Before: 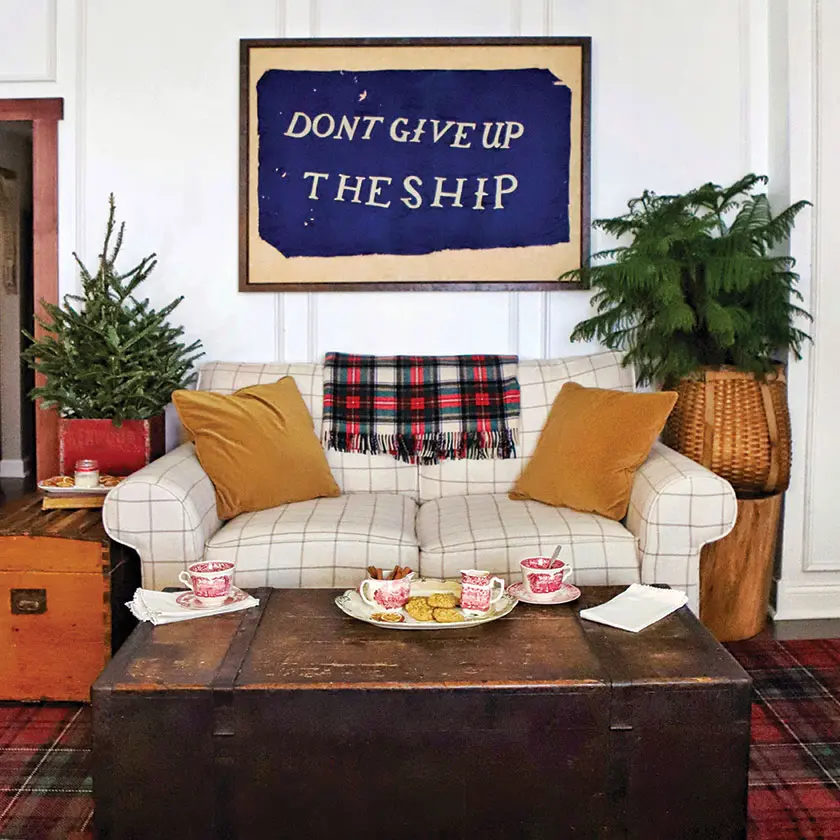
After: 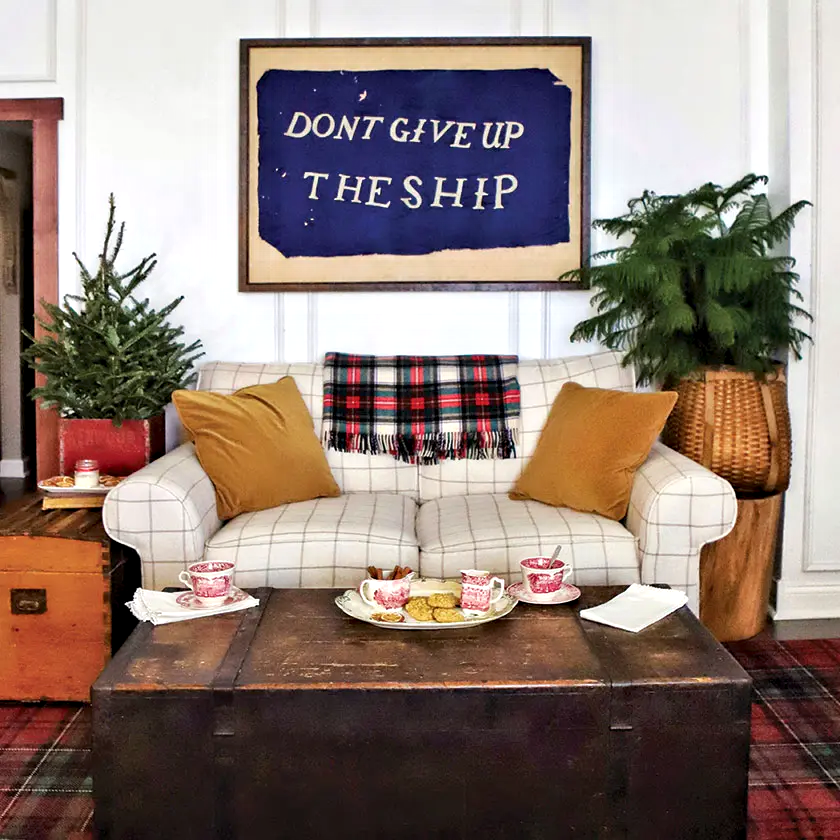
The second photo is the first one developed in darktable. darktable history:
contrast equalizer: y [[0.514, 0.573, 0.581, 0.508, 0.5, 0.5], [0.5 ×6], [0.5 ×6], [0 ×6], [0 ×6]]
exposure: exposure 0.081 EV, compensate highlight preservation false
